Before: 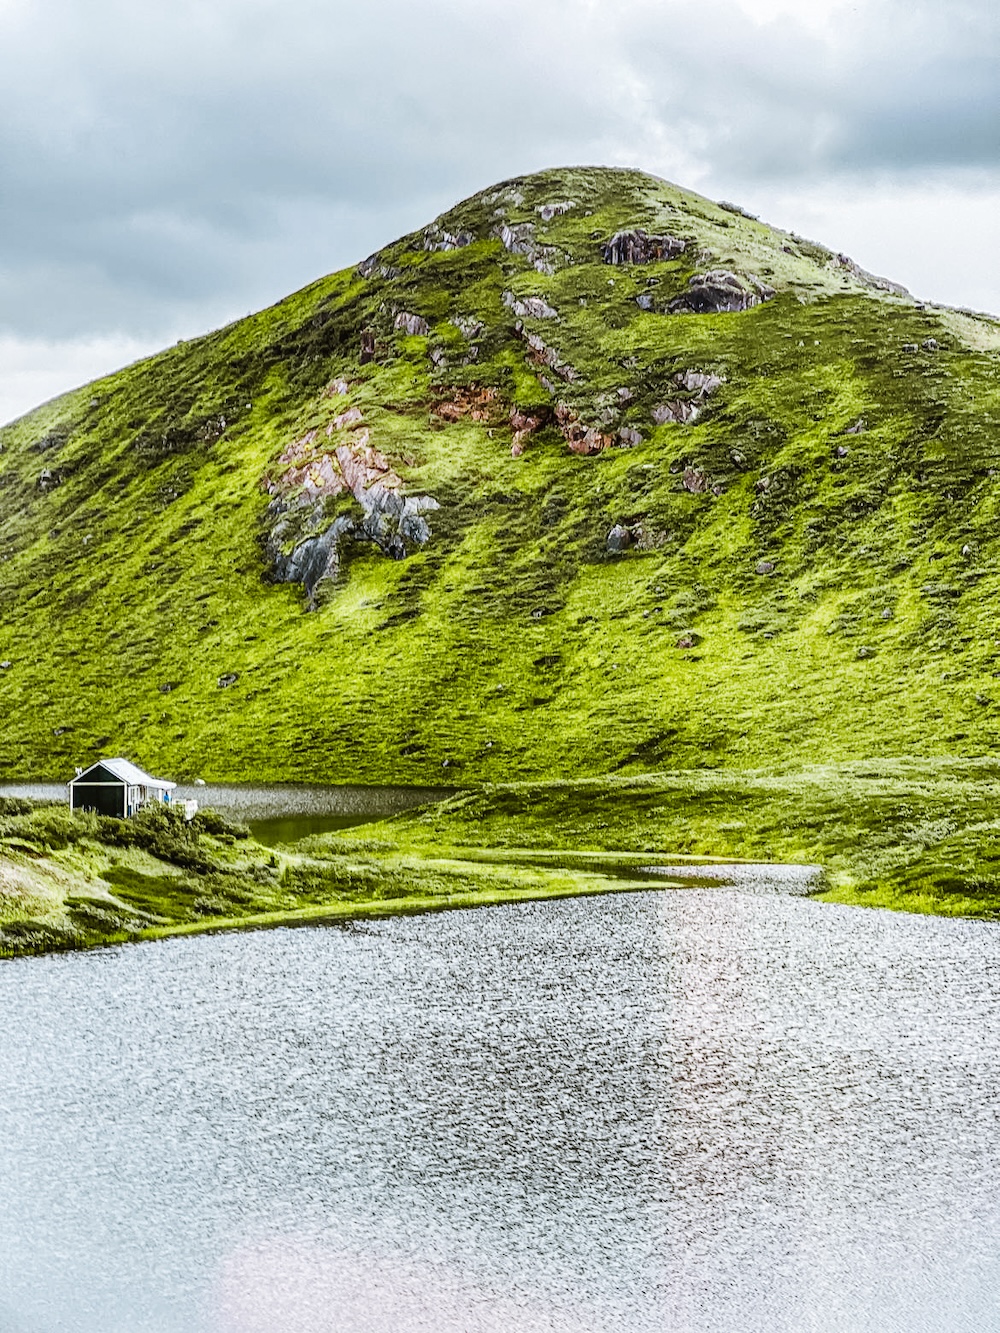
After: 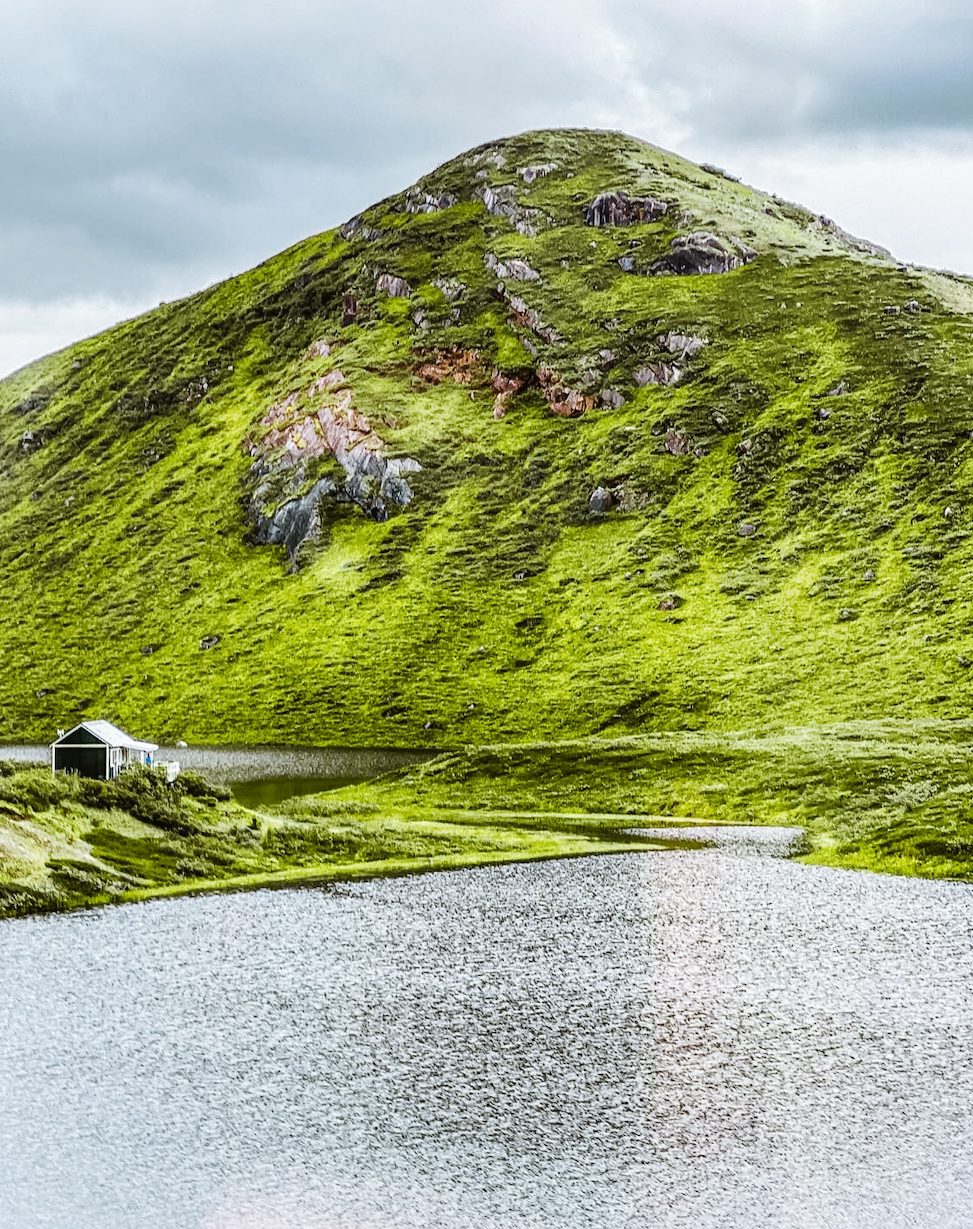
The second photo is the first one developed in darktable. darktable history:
crop: left 1.897%, top 2.921%, right 0.779%, bottom 4.835%
